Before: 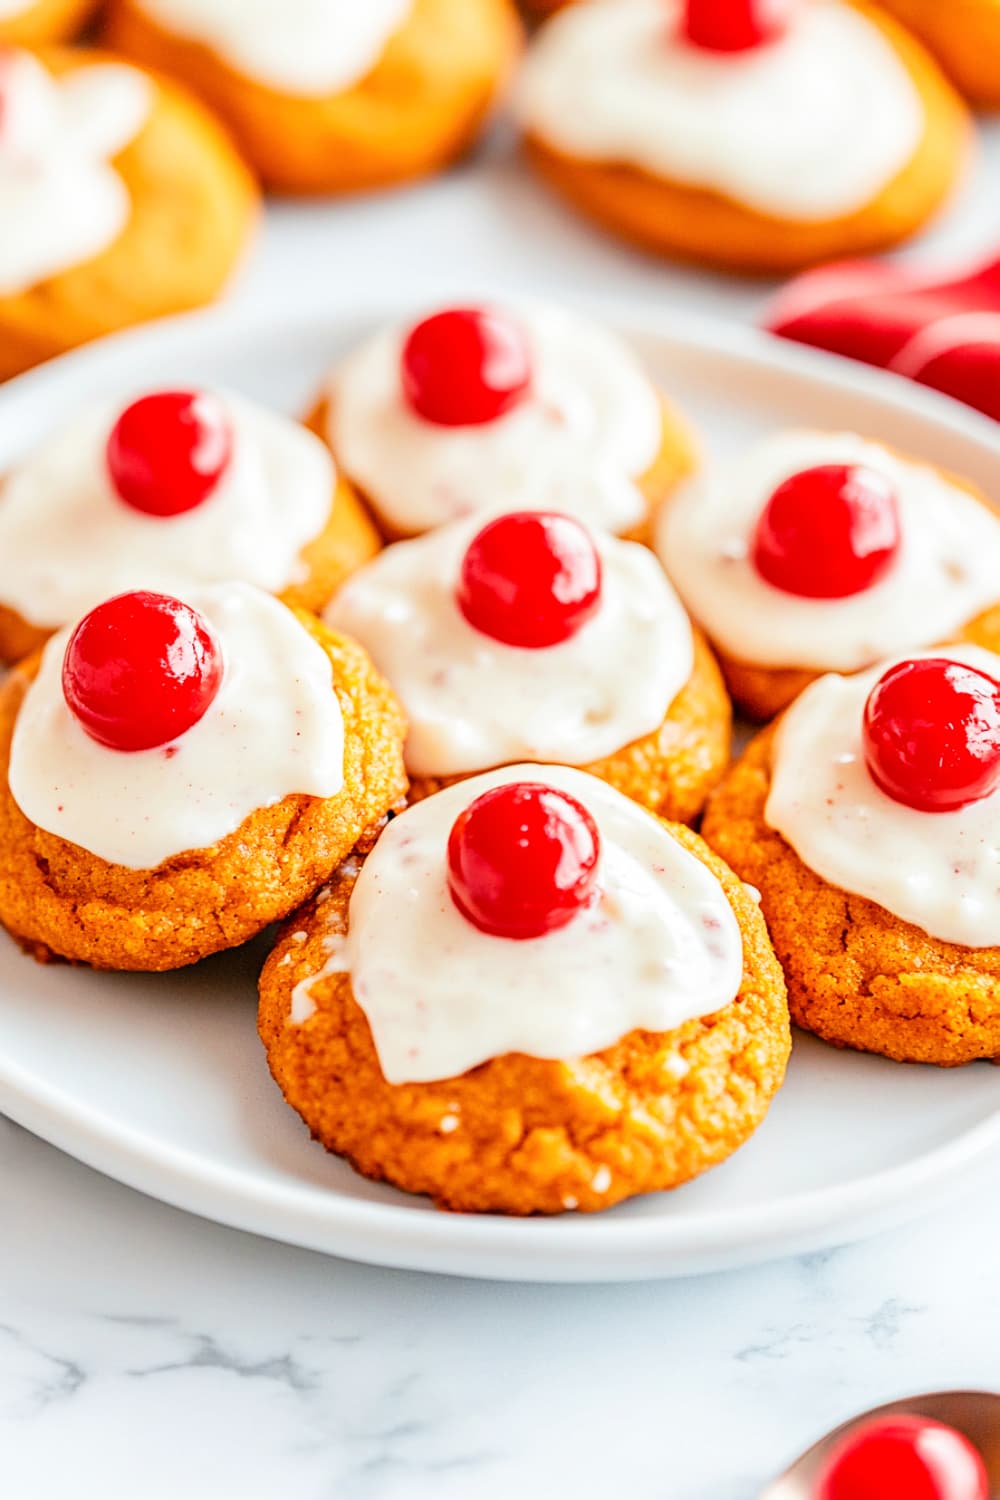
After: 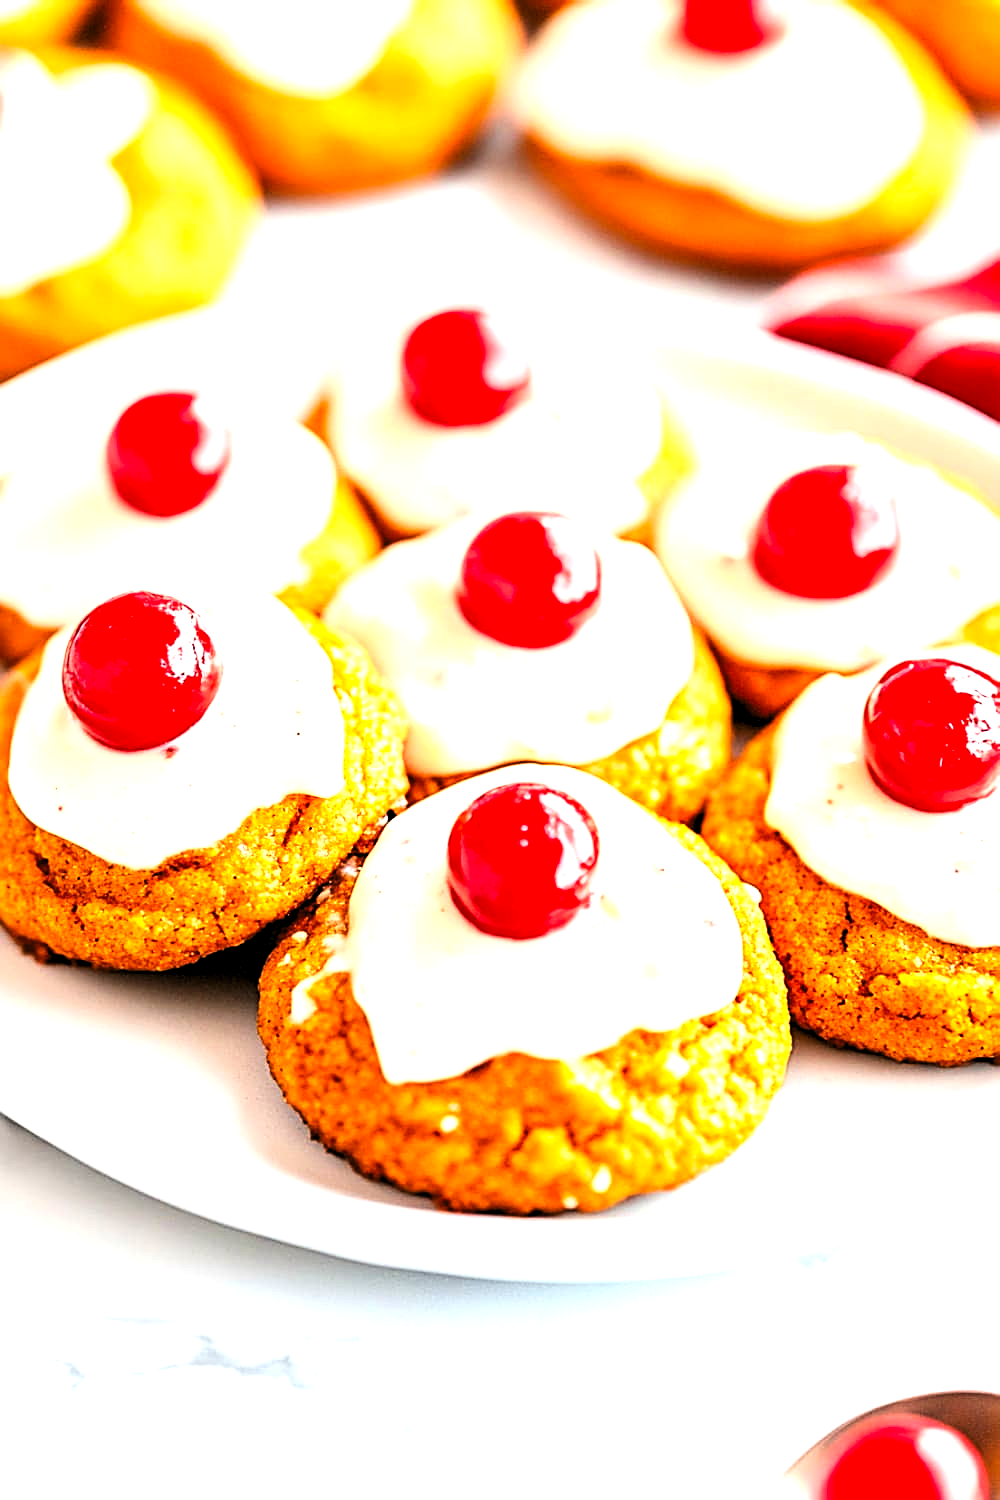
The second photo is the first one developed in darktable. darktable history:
sharpen: on, module defaults
contrast brightness saturation: contrast 0.2, brightness 0.155, saturation 0.228
levels: levels [0.129, 0.519, 0.867]
